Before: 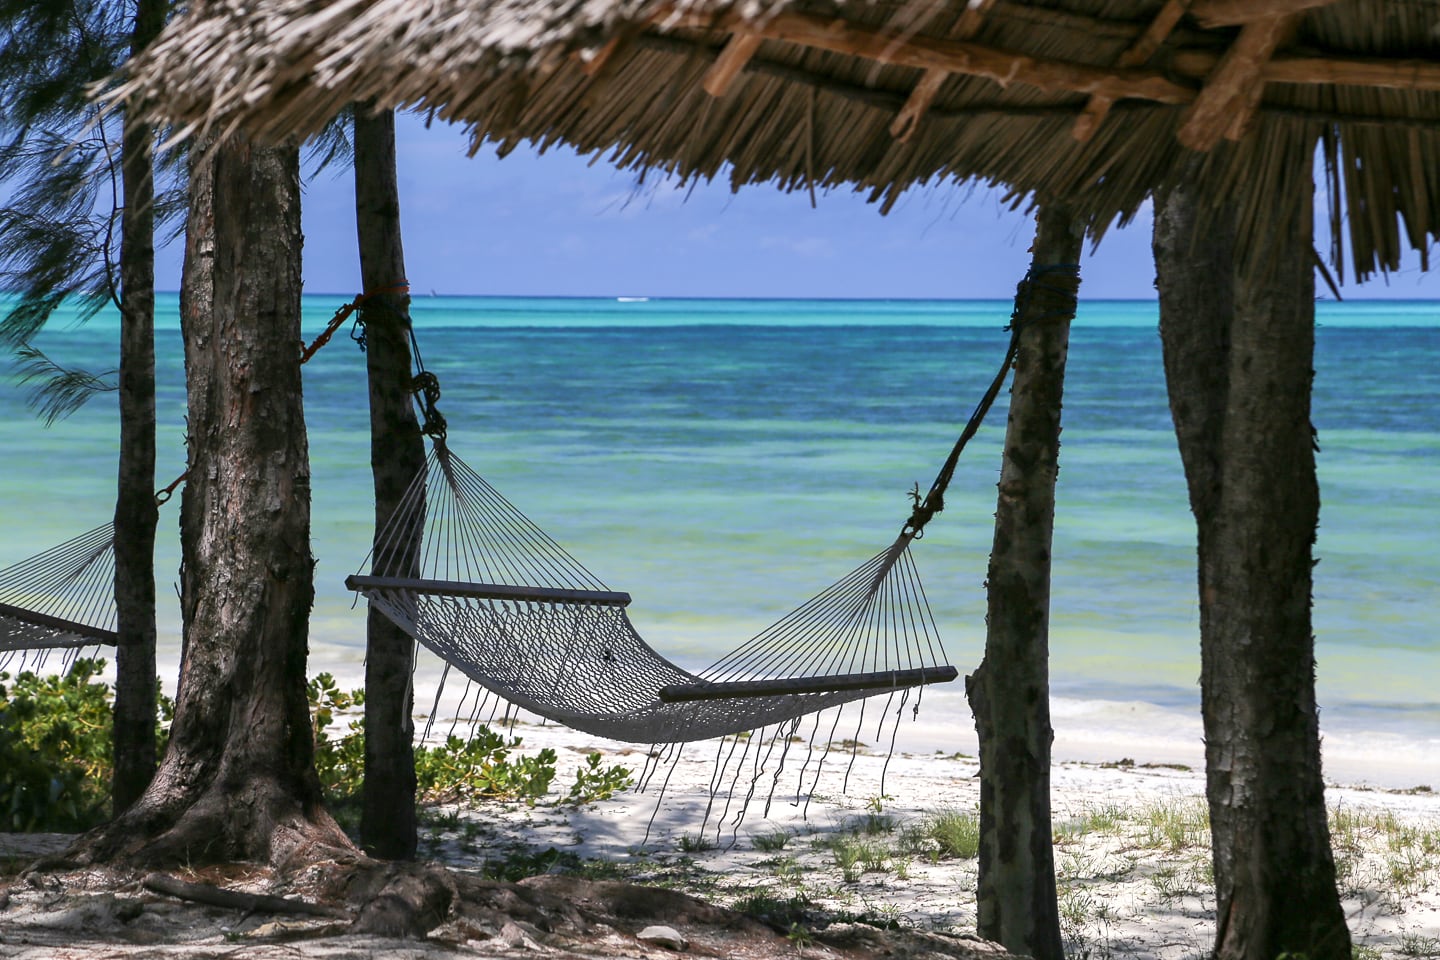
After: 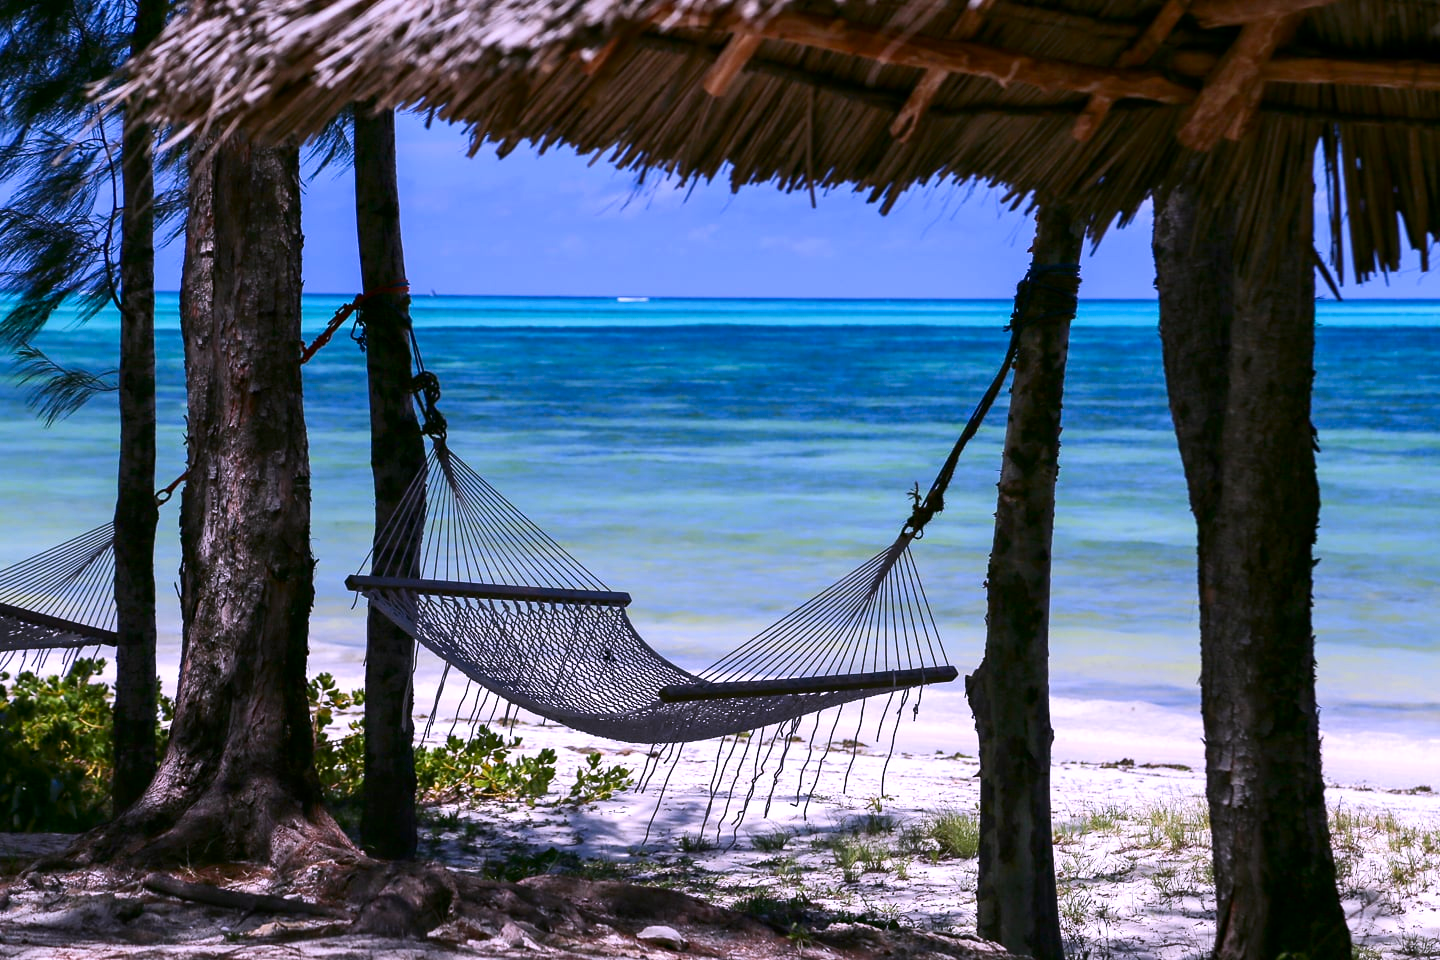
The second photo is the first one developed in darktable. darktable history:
contrast brightness saturation: contrast 0.12, brightness -0.12, saturation 0.2
white balance: red 1.042, blue 1.17
